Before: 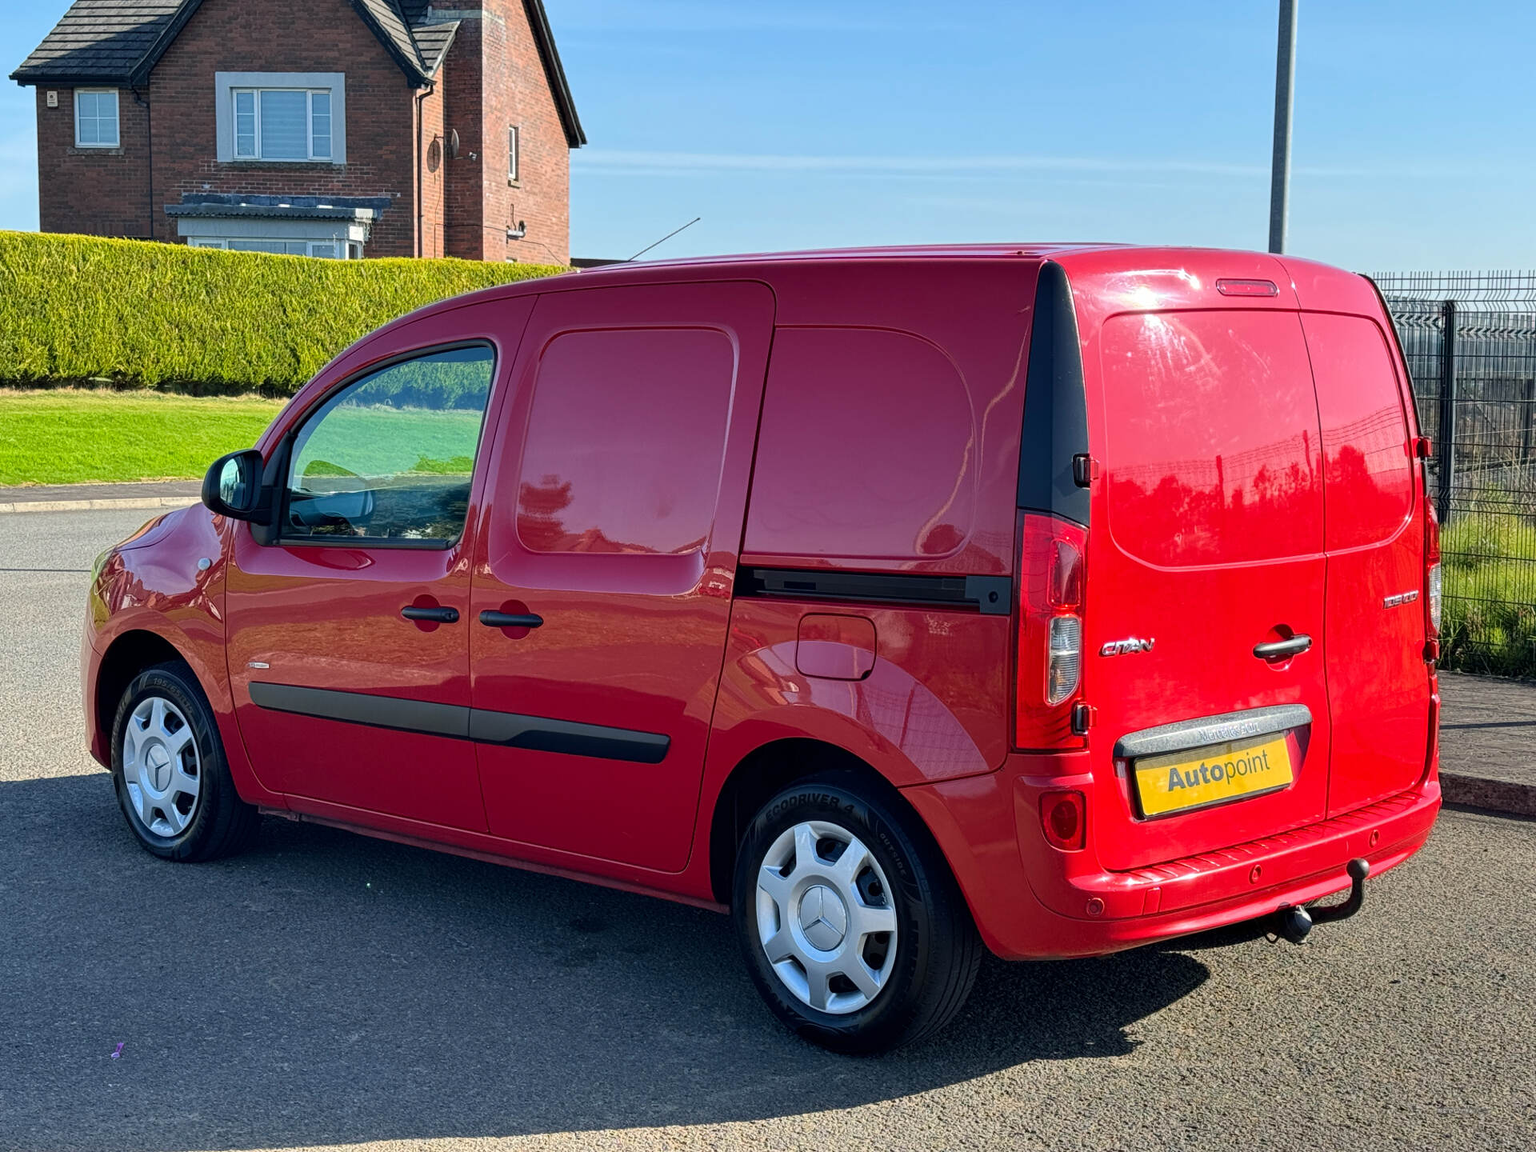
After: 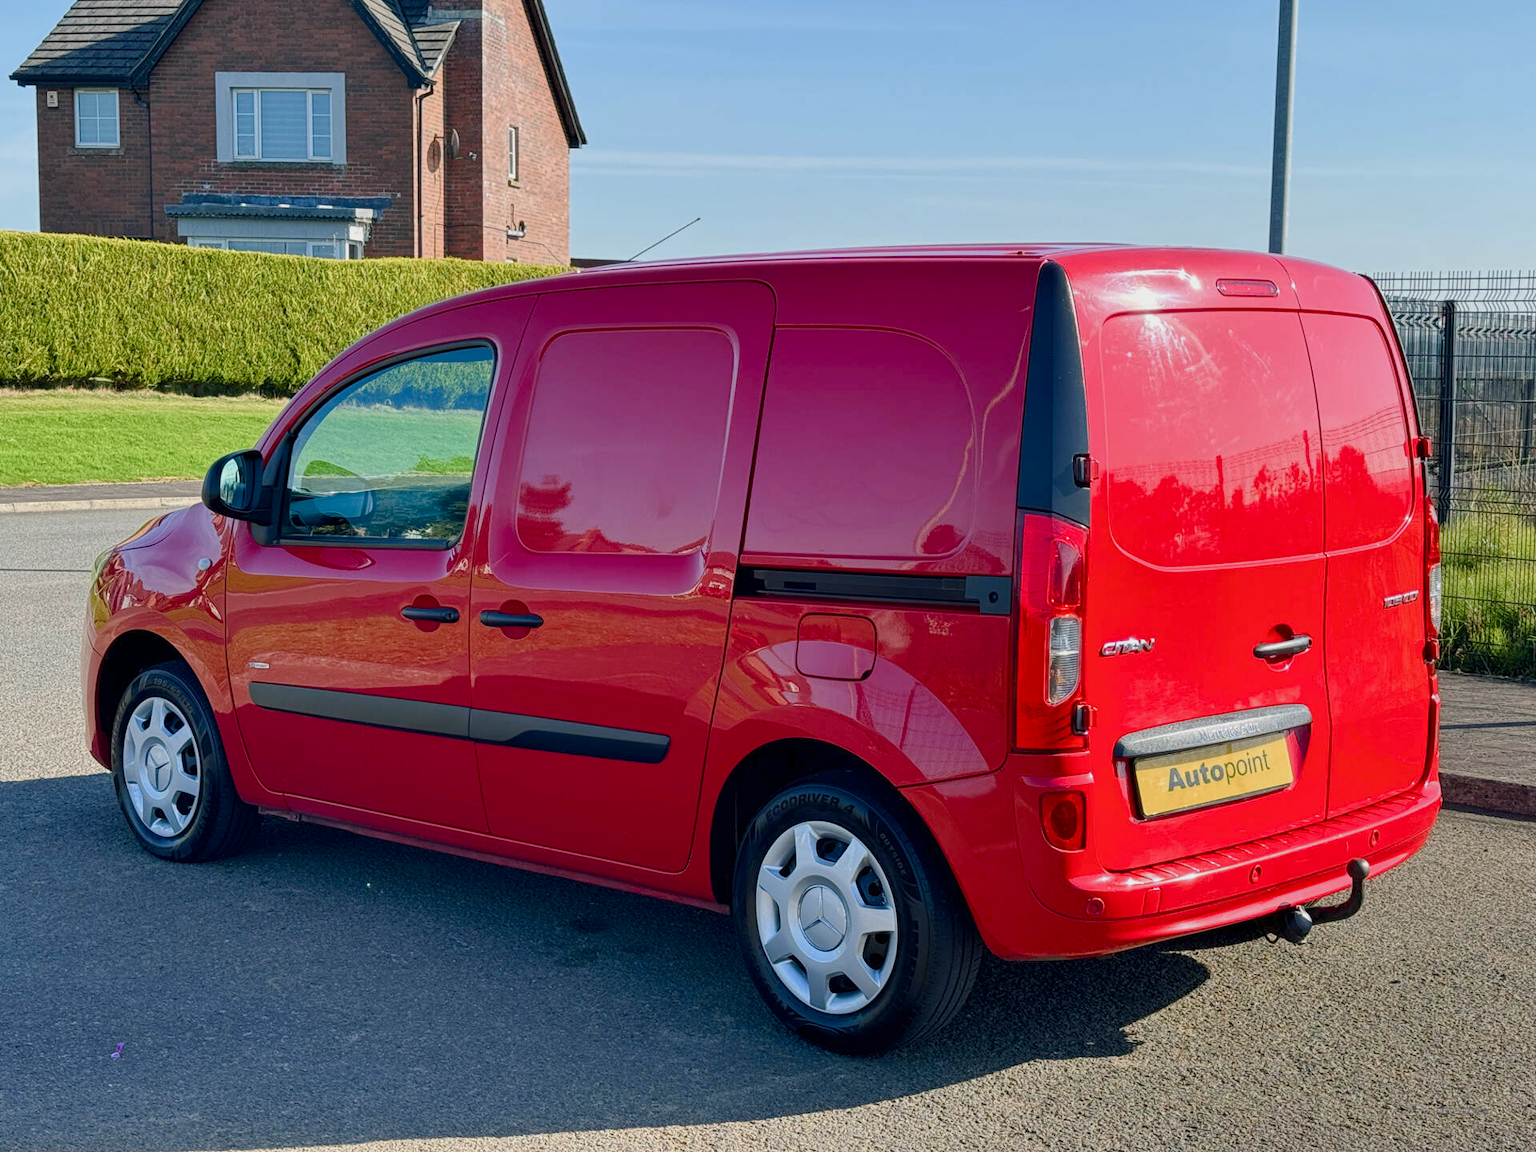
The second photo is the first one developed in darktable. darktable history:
color balance rgb: shadows lift › chroma 1%, shadows lift › hue 113°, highlights gain › chroma 0.2%, highlights gain › hue 333°, perceptual saturation grading › global saturation 20%, perceptual saturation grading › highlights -50%, perceptual saturation grading › shadows 25%, contrast -10%
